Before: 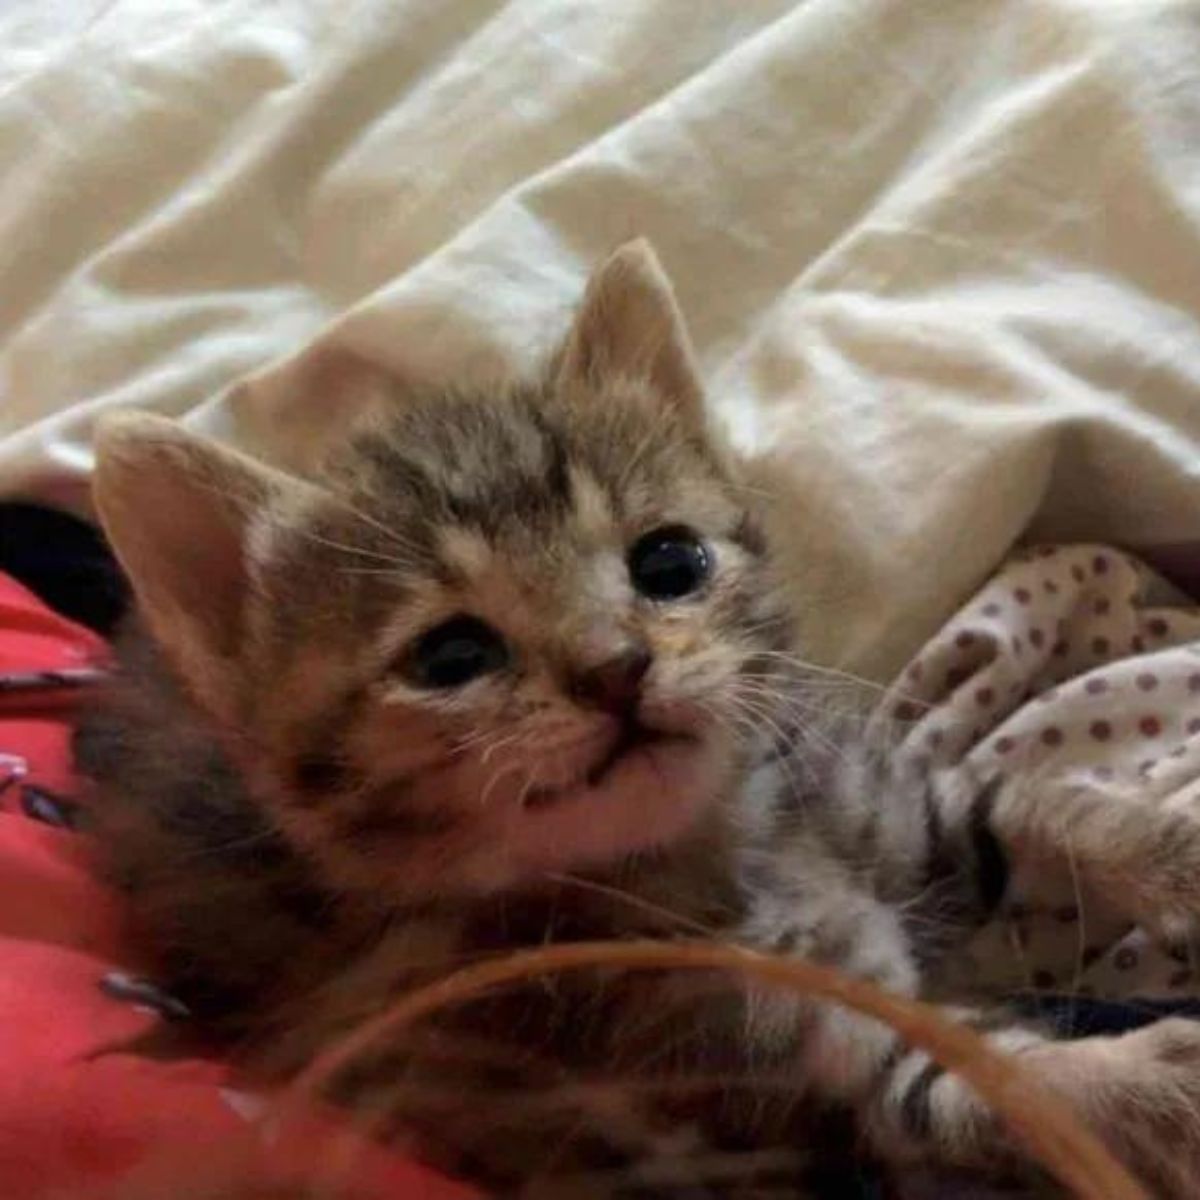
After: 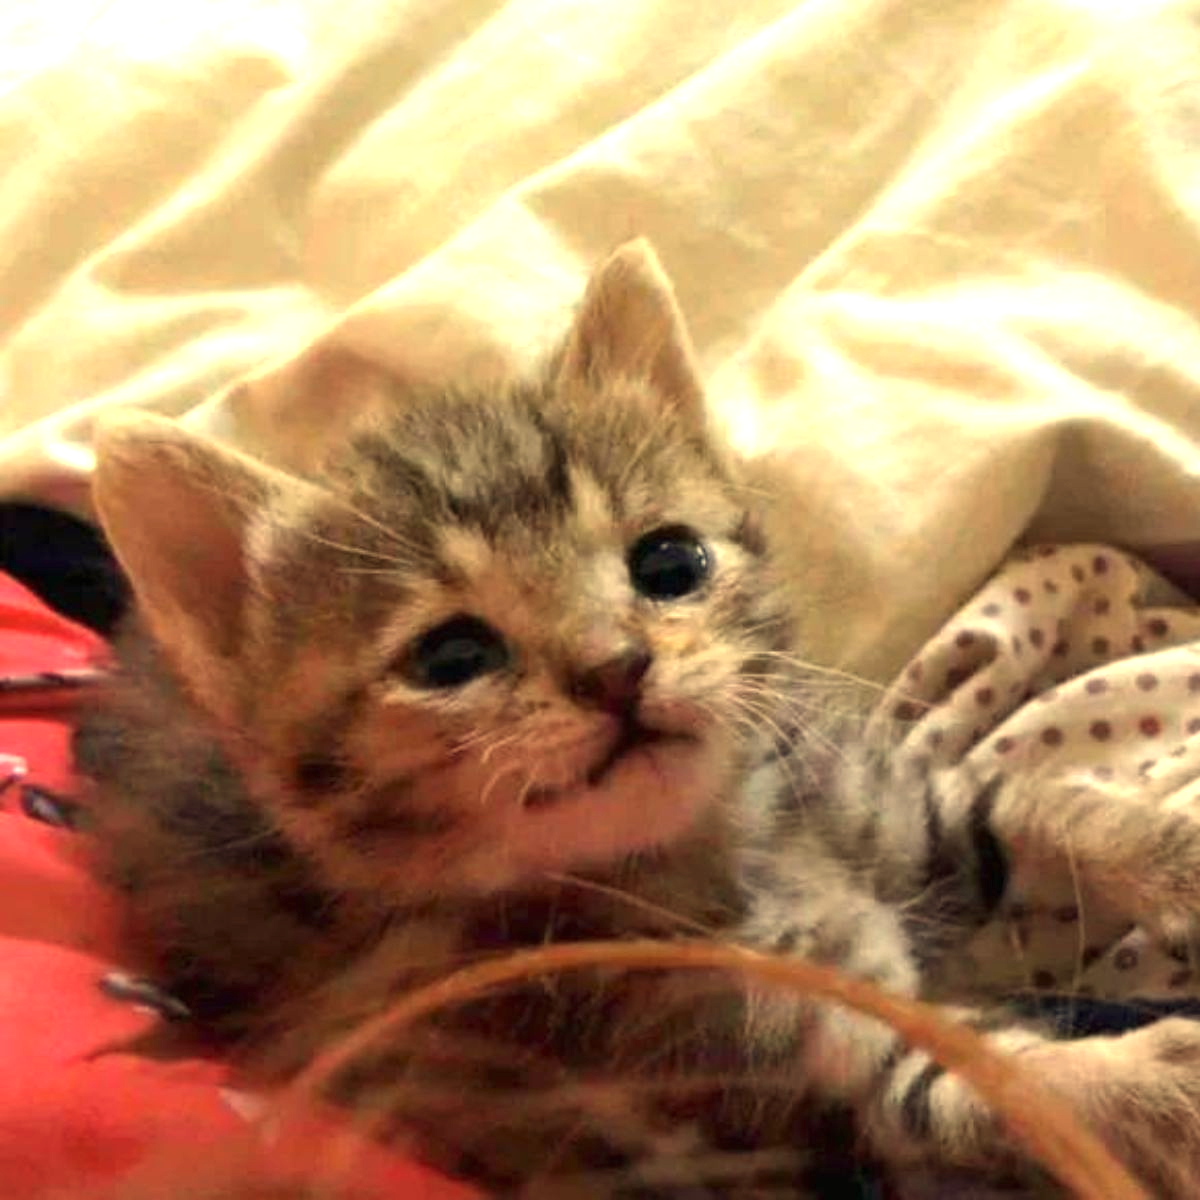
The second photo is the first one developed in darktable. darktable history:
exposure: black level correction 0, exposure 1.1 EV, compensate exposure bias true, compensate highlight preservation false
white balance: red 1.08, blue 0.791
